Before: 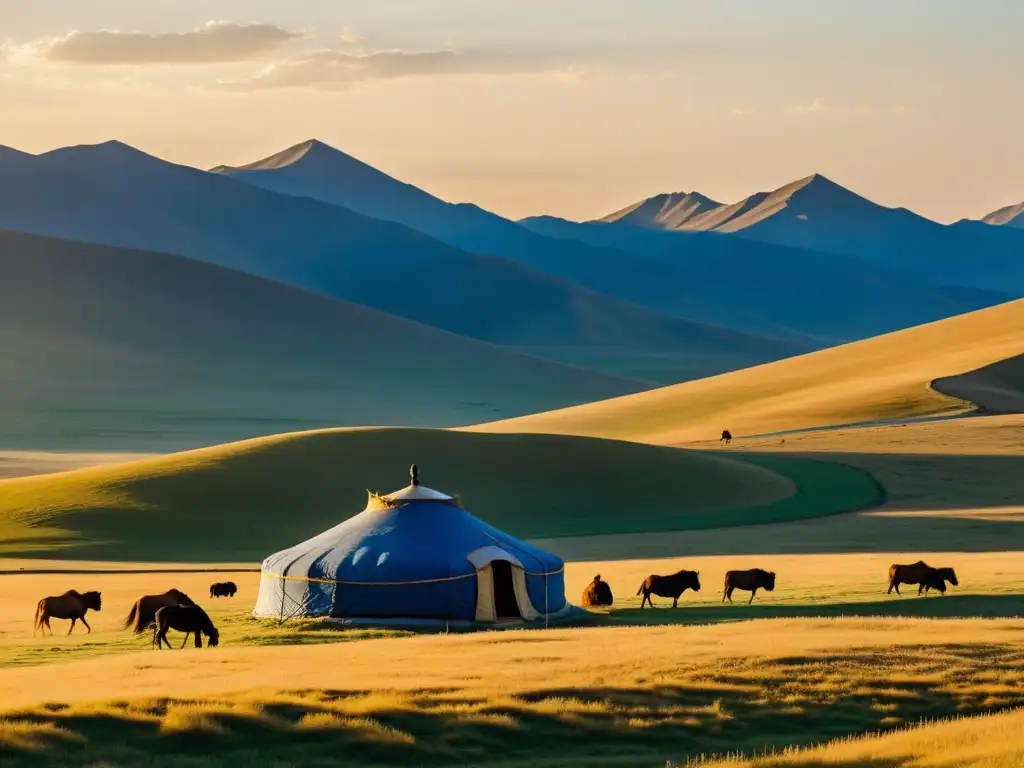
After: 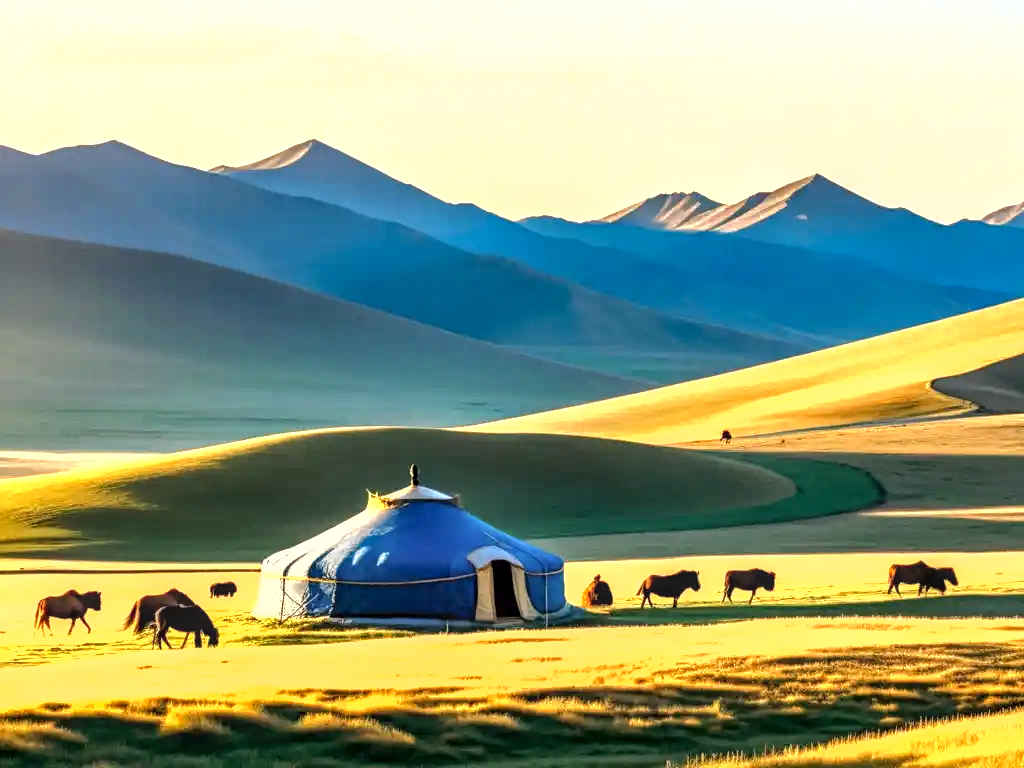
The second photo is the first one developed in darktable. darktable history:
exposure: exposure 0.654 EV, compensate highlight preservation false
shadows and highlights: highlights color adjustment 0.199%
tone equalizer: -8 EV -0.72 EV, -7 EV -0.729 EV, -6 EV -0.595 EV, -5 EV -0.368 EV, -3 EV 0.367 EV, -2 EV 0.6 EV, -1 EV 0.686 EV, +0 EV 0.726 EV, mask exposure compensation -0.514 EV
local contrast: highlights 23%, detail 150%
